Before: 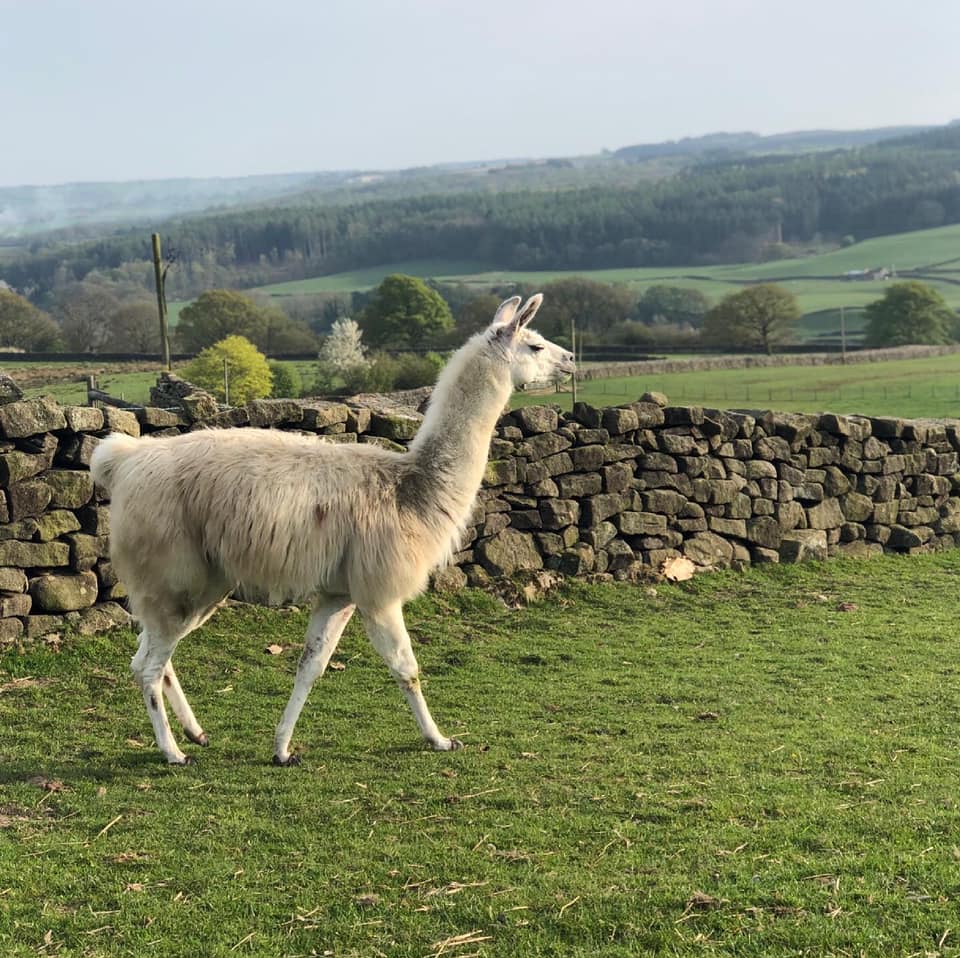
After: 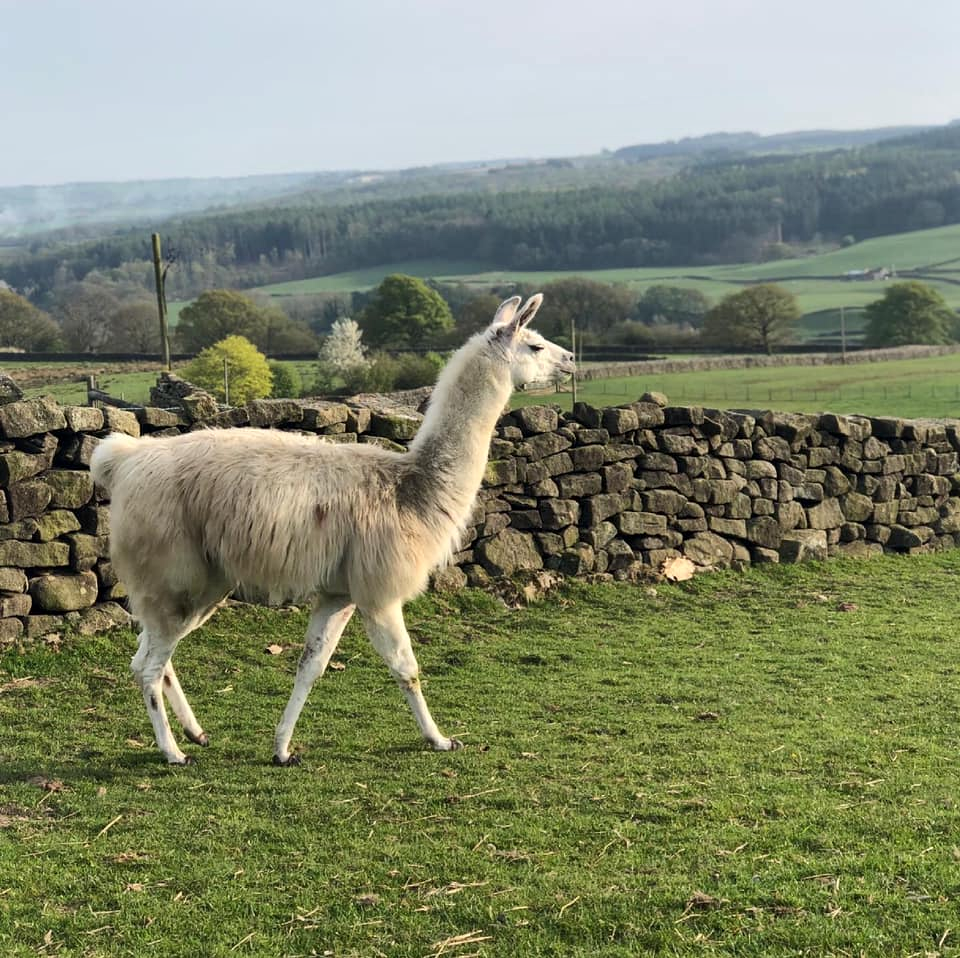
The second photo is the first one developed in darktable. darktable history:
local contrast: mode bilateral grid, contrast 20, coarseness 49, detail 119%, midtone range 0.2
